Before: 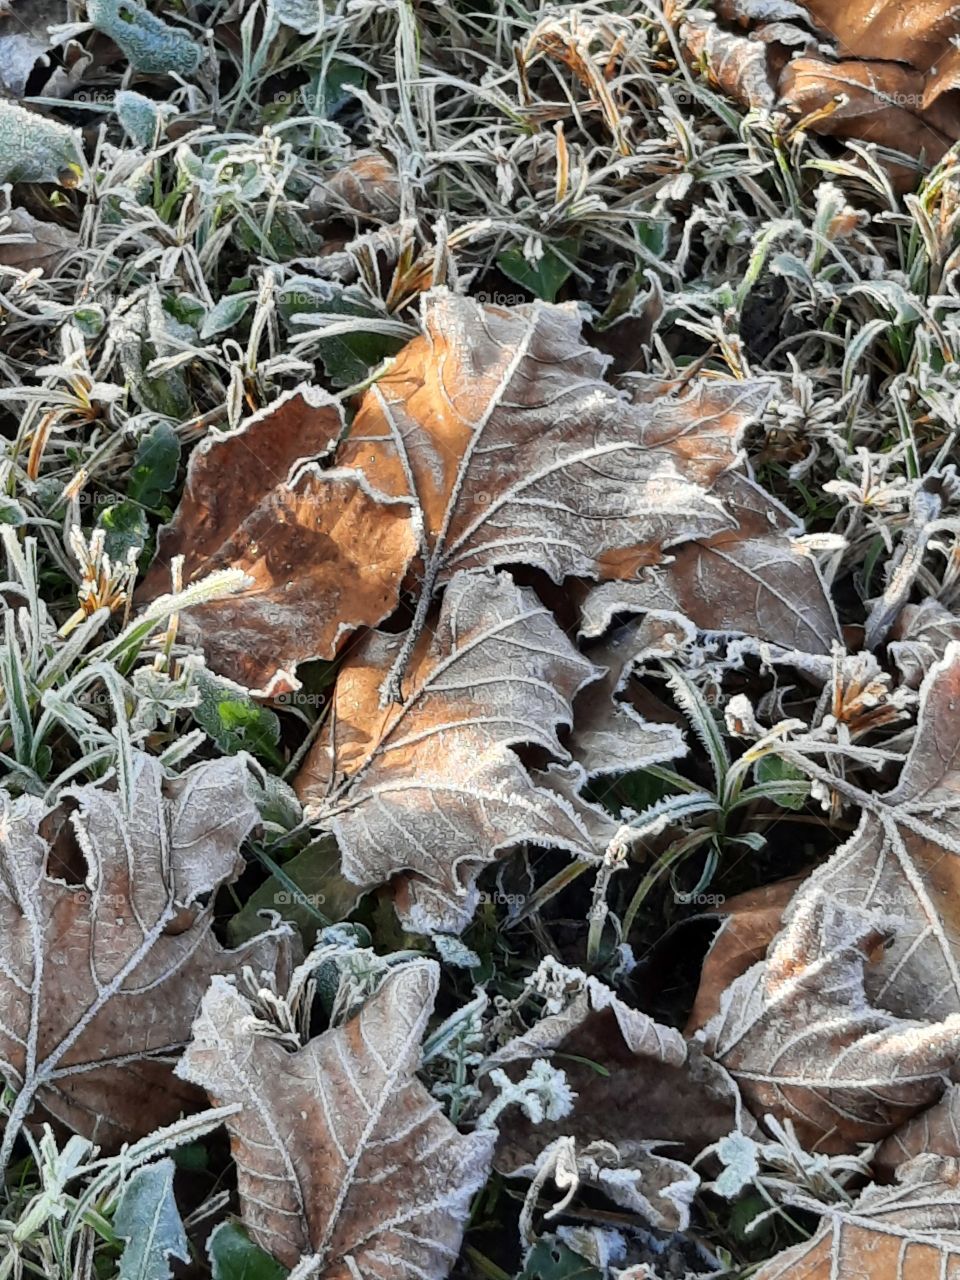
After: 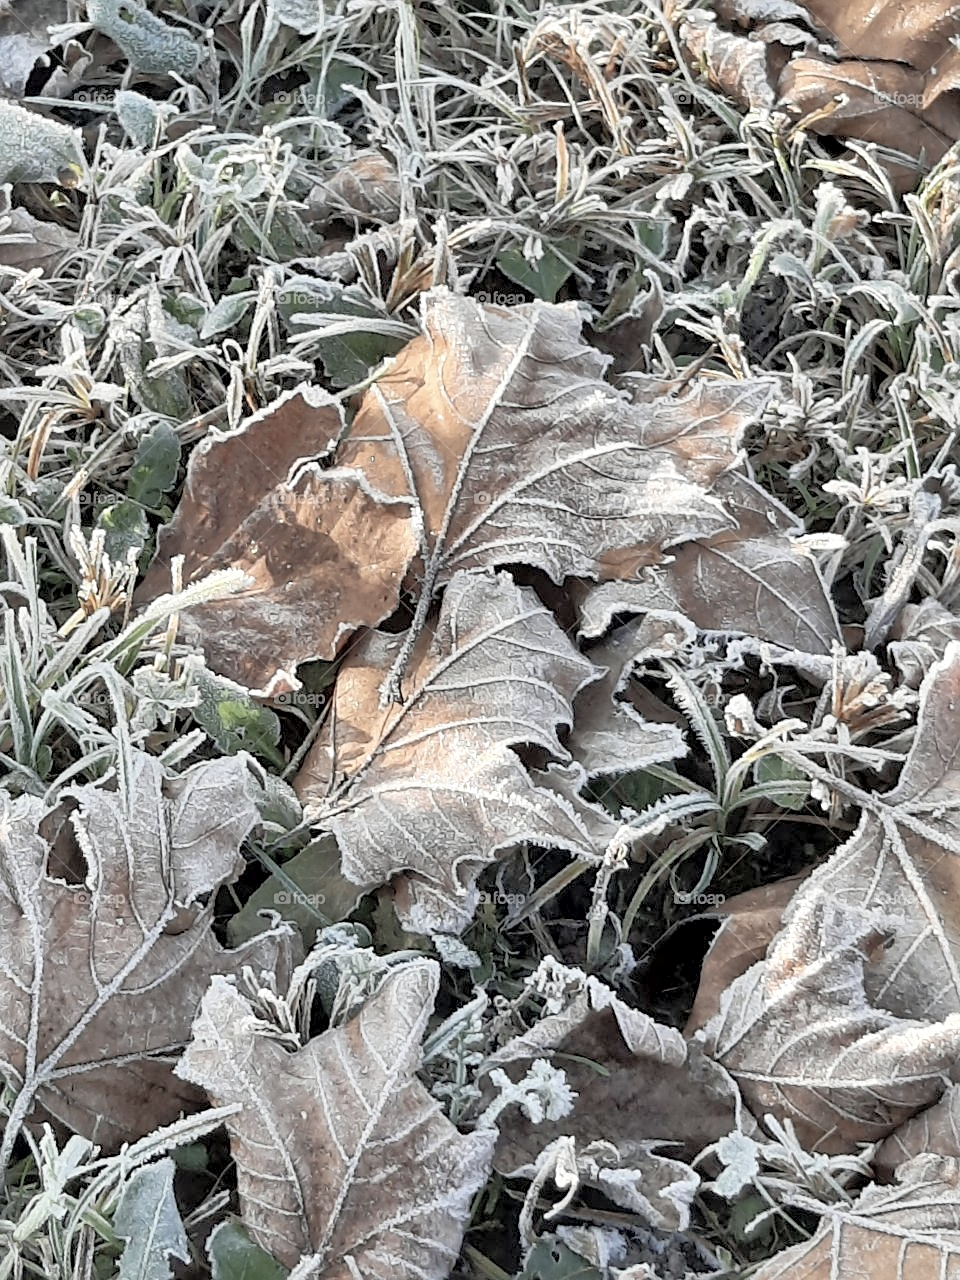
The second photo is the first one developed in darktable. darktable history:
tone equalizer: -8 EV -0.041 EV, -7 EV 0.009 EV, -6 EV -0.008 EV, -5 EV 0.004 EV, -4 EV -0.035 EV, -3 EV -0.239 EV, -2 EV -0.68 EV, -1 EV -0.989 EV, +0 EV -0.953 EV
sharpen: on, module defaults
exposure: black level correction 0.001, exposure 1 EV, compensate highlight preservation false
contrast brightness saturation: brightness 0.182, saturation -0.505
